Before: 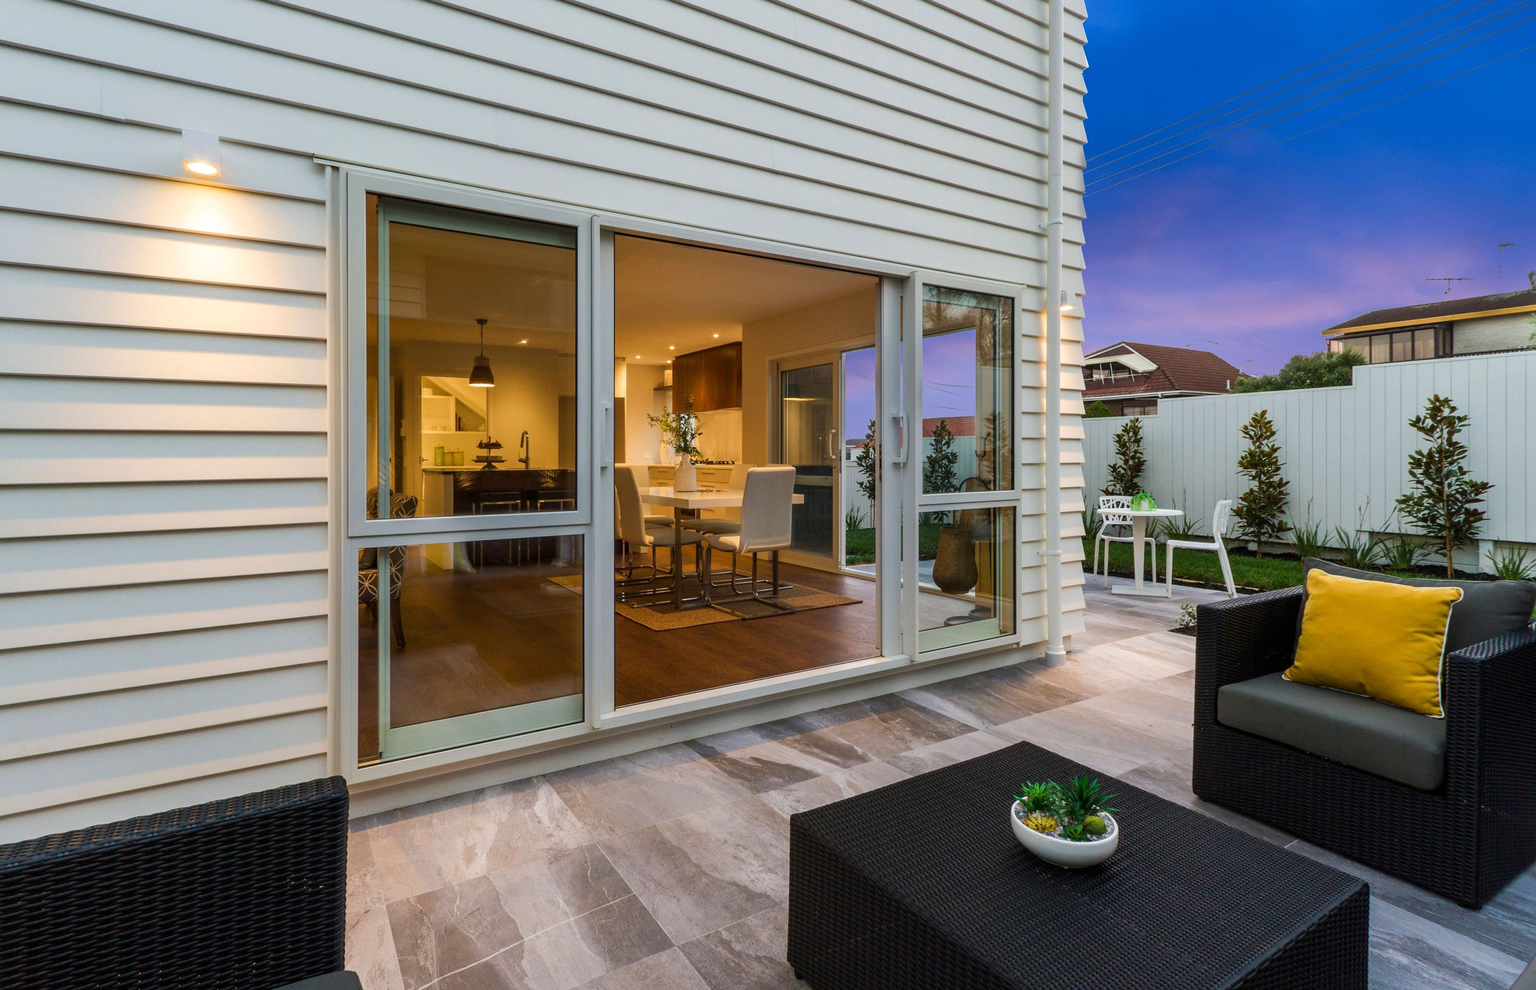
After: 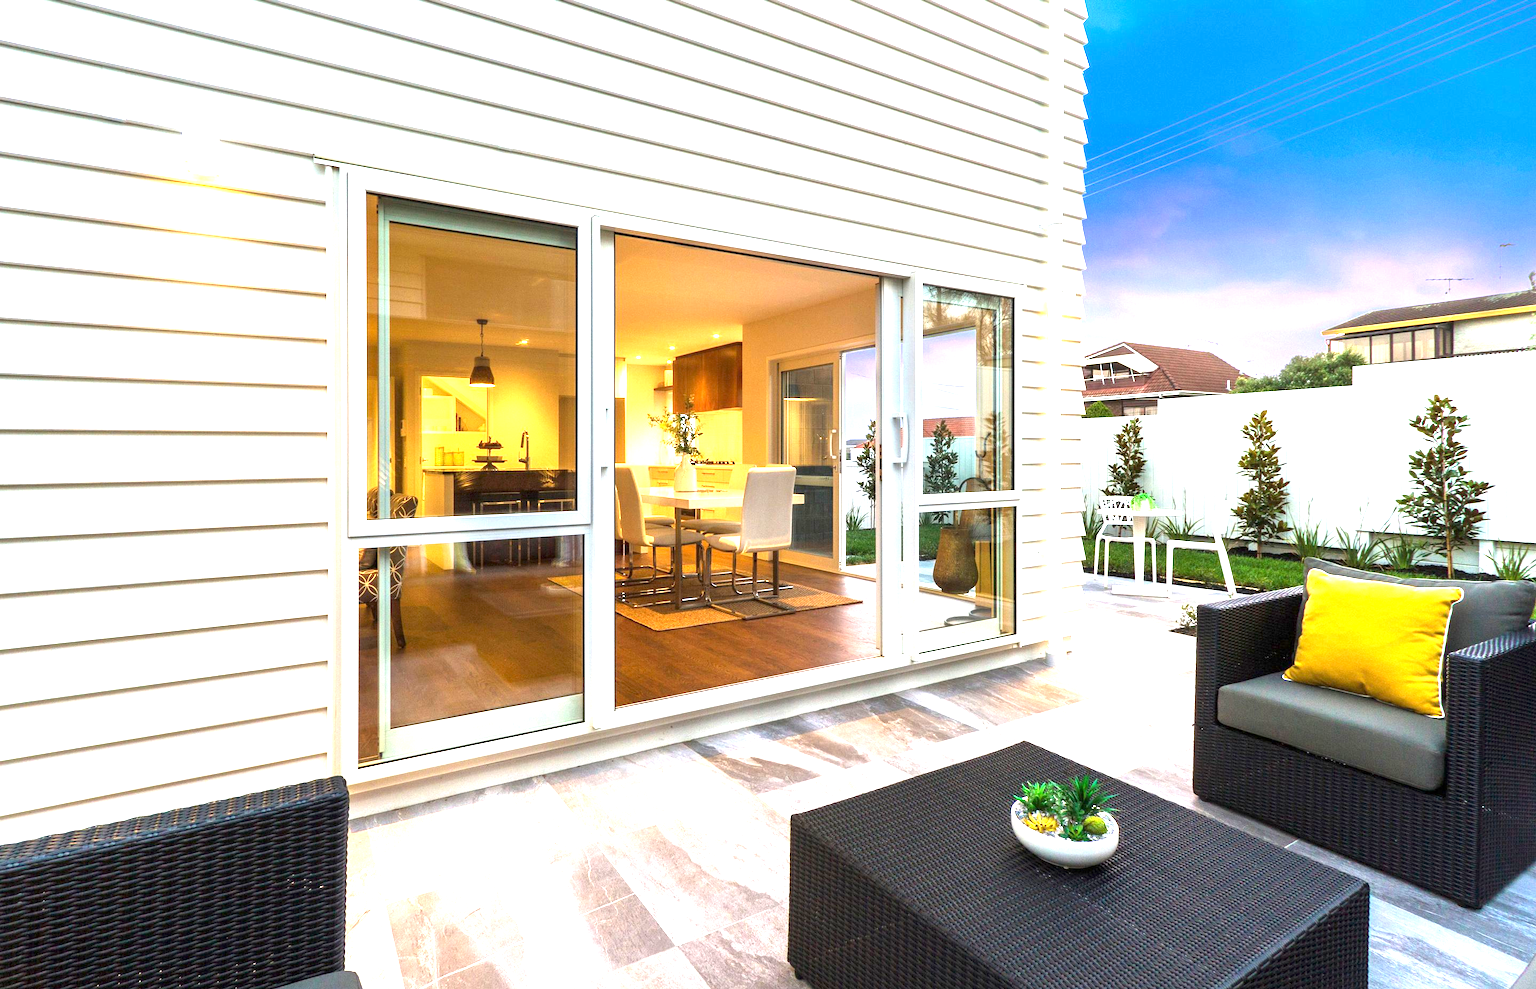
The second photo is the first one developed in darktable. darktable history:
exposure: exposure 1.997 EV, compensate highlight preservation false
